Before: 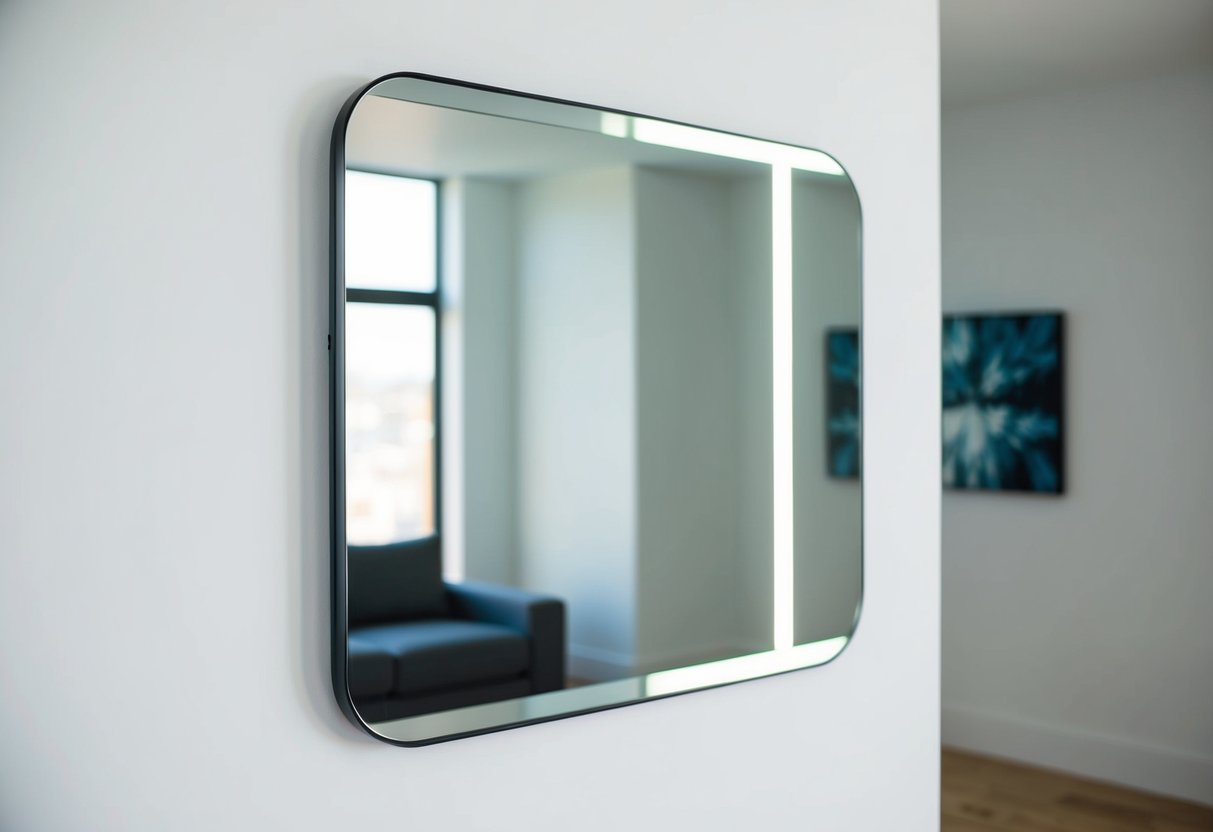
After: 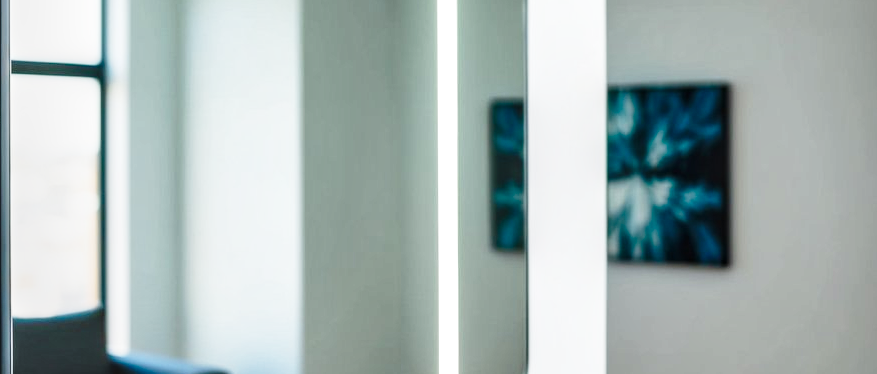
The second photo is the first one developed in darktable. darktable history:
crop and rotate: left 27.698%, top 27.52%, bottom 27.523%
shadows and highlights: shadows 58.92, soften with gaussian
base curve: curves: ch0 [(0, 0) (0.028, 0.03) (0.121, 0.232) (0.46, 0.748) (0.859, 0.968) (1, 1)], preserve colors none
local contrast: on, module defaults
